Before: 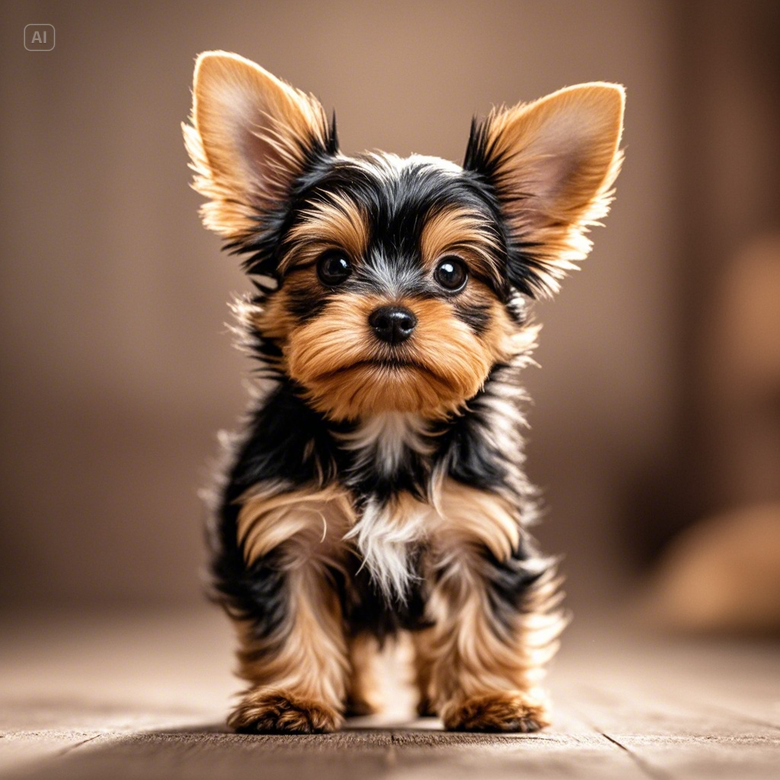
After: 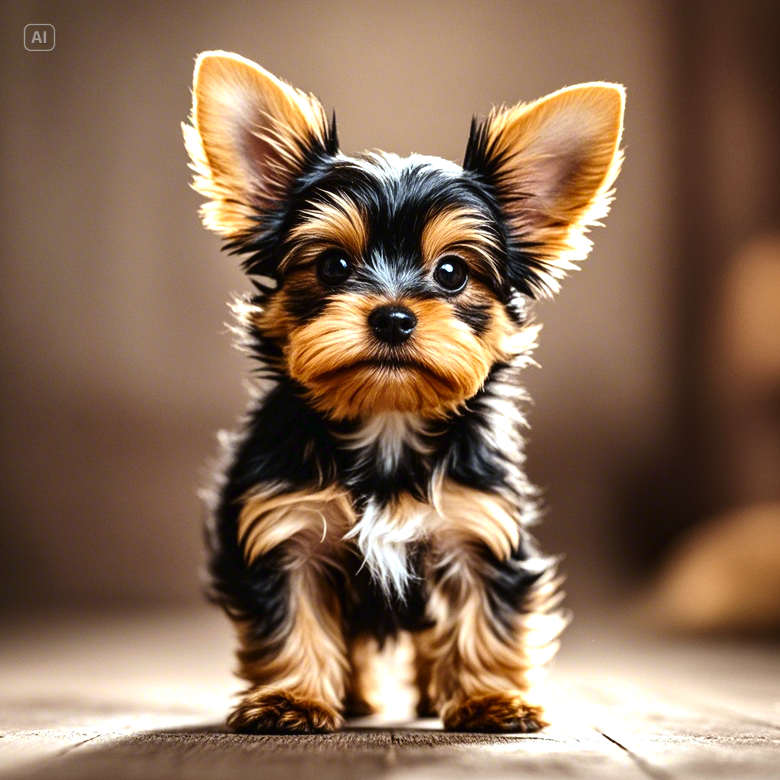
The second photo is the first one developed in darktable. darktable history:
contrast brightness saturation: contrast 0.13, brightness -0.05, saturation 0.16
white balance: red 0.925, blue 1.046
tone curve: curves: ch0 [(0, 0) (0.003, 0.019) (0.011, 0.022) (0.025, 0.027) (0.044, 0.037) (0.069, 0.049) (0.1, 0.066) (0.136, 0.091) (0.177, 0.125) (0.224, 0.159) (0.277, 0.206) (0.335, 0.266) (0.399, 0.332) (0.468, 0.411) (0.543, 0.492) (0.623, 0.577) (0.709, 0.668) (0.801, 0.767) (0.898, 0.869) (1, 1)], preserve colors none
shadows and highlights: soften with gaussian
exposure: exposure 0.559 EV, compensate highlight preservation false
